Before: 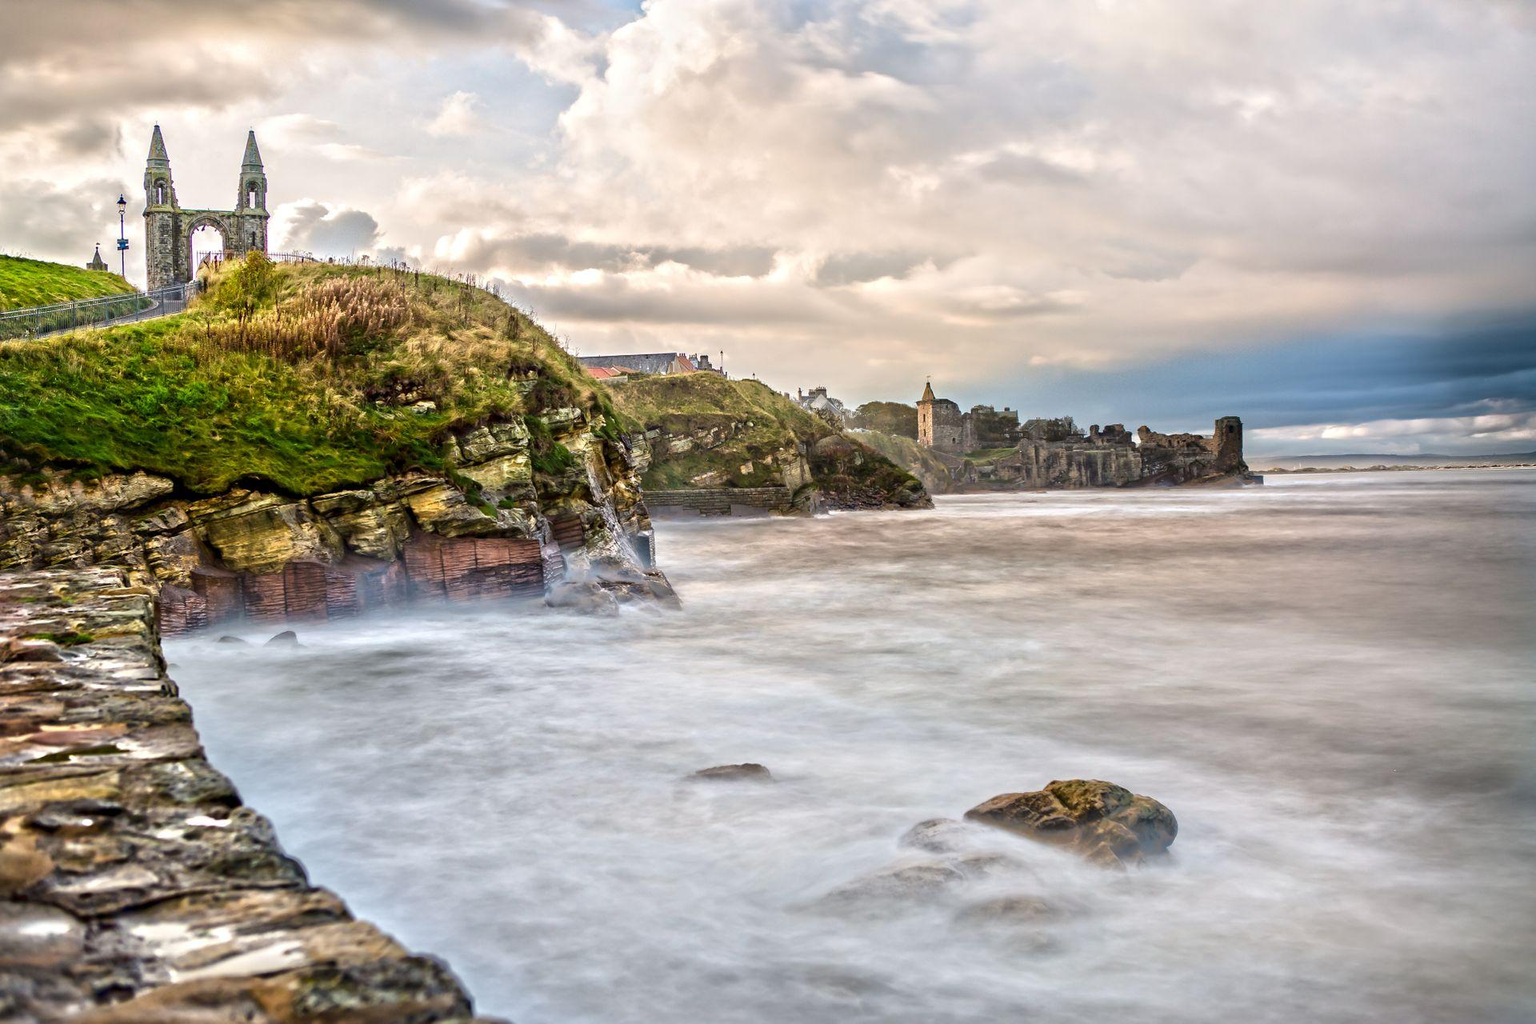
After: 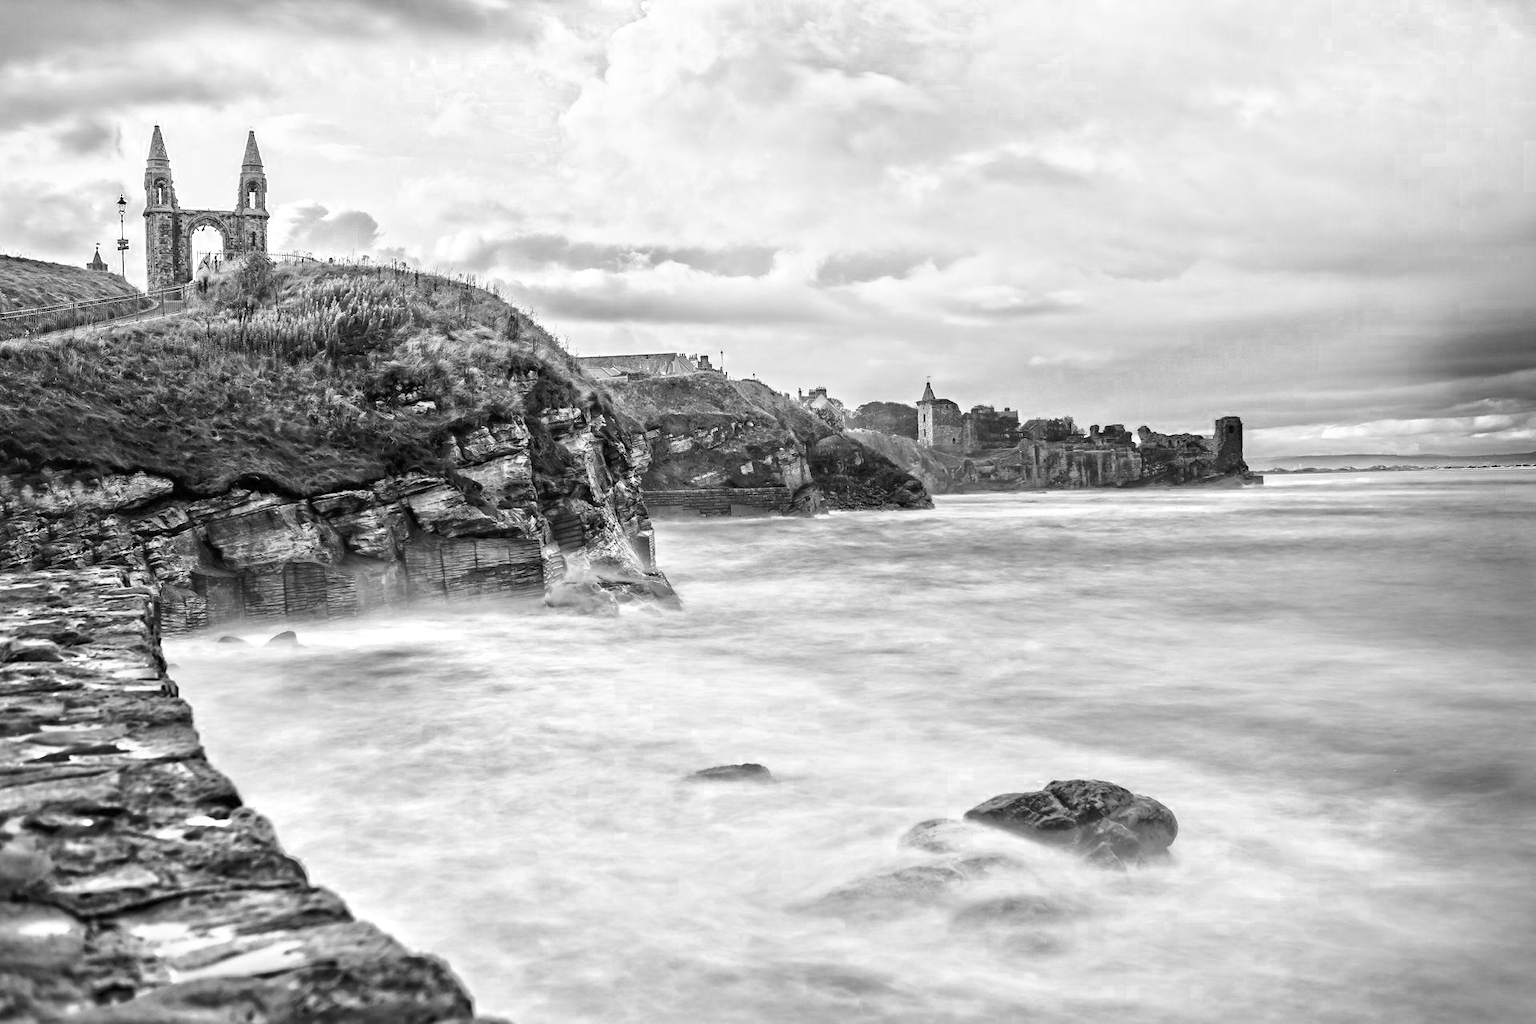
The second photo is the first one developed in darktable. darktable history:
tone curve: curves: ch0 [(0, 0) (0.003, 0.019) (0.011, 0.022) (0.025, 0.03) (0.044, 0.049) (0.069, 0.08) (0.1, 0.111) (0.136, 0.144) (0.177, 0.189) (0.224, 0.23) (0.277, 0.285) (0.335, 0.356) (0.399, 0.428) (0.468, 0.511) (0.543, 0.597) (0.623, 0.682) (0.709, 0.773) (0.801, 0.865) (0.898, 0.945) (1, 1)]
color zones: curves: ch0 [(0, 0.613) (0.01, 0.613) (0.245, 0.448) (0.498, 0.529) (0.642, 0.665) (0.879, 0.777) (0.99, 0.613)]; ch1 [(0, 0) (0.143, 0) (0.286, 0) (0.429, 0) (0.571, 0) (0.714, 0) (0.857, 0)]
